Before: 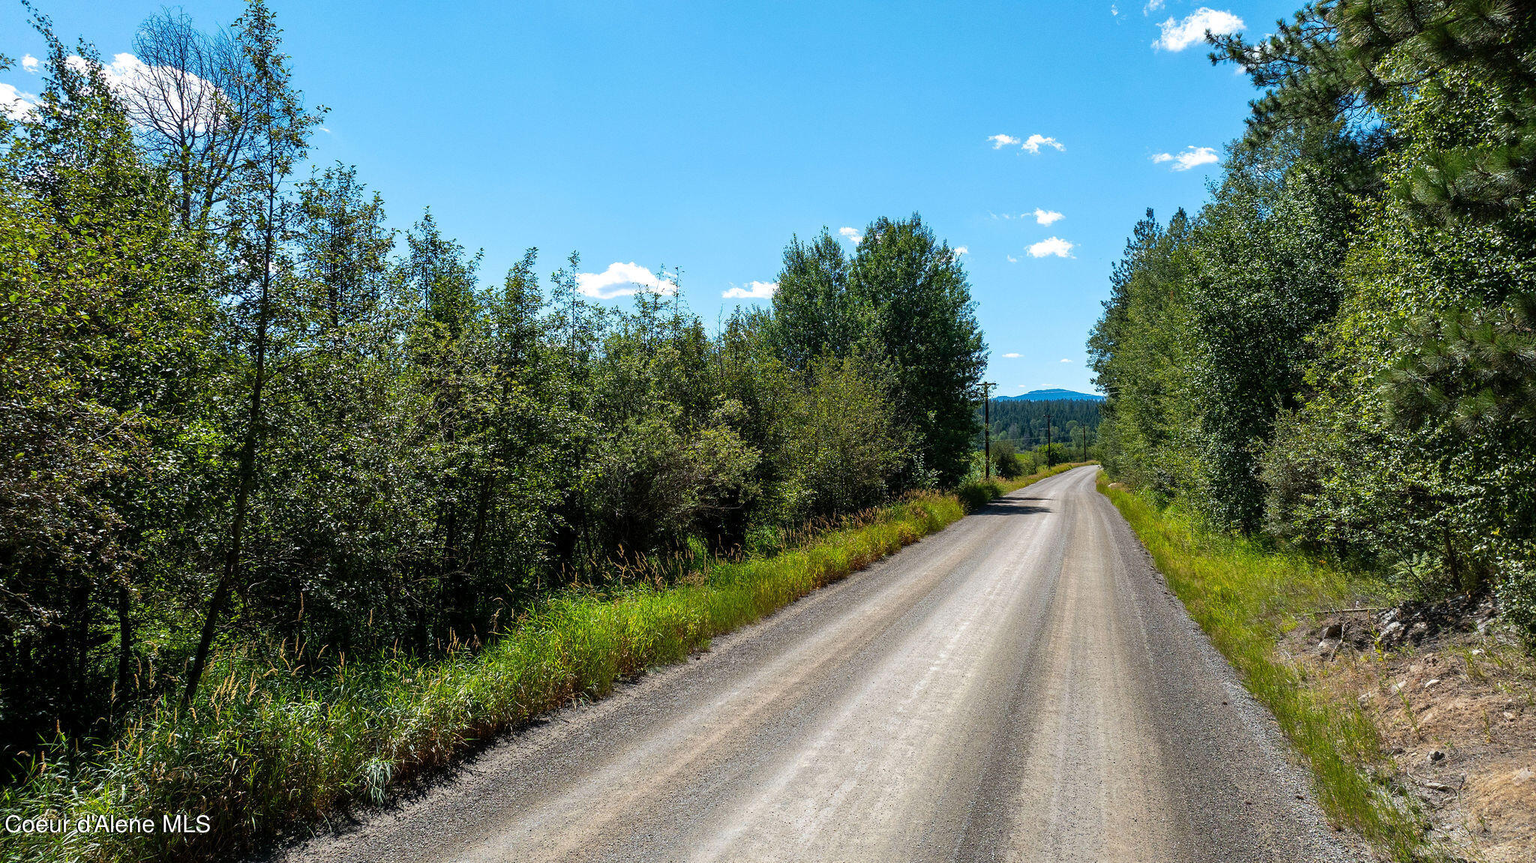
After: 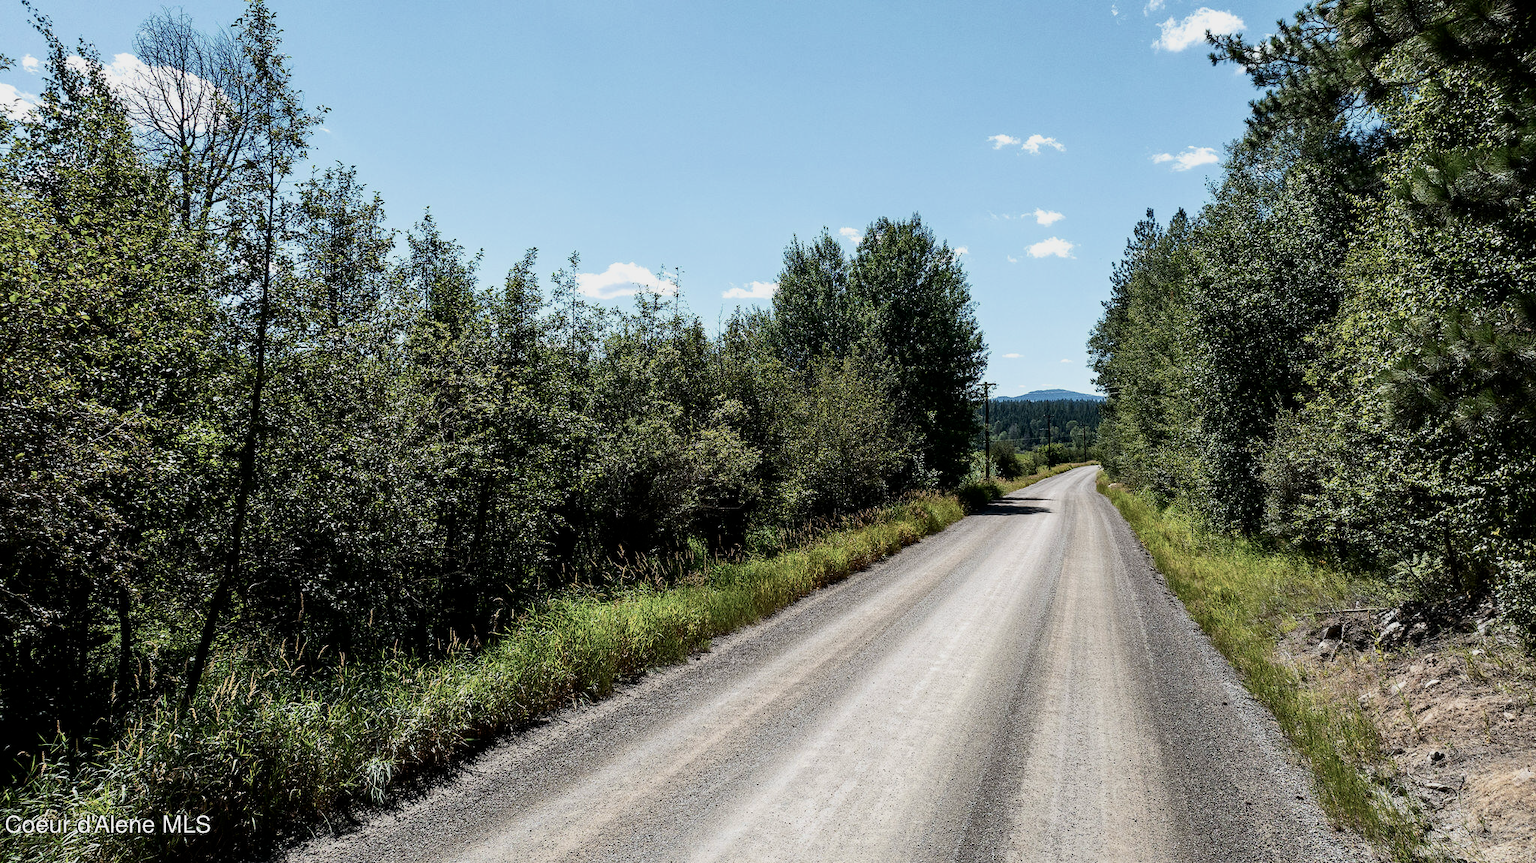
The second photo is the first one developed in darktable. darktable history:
contrast brightness saturation: contrast 0.255, saturation -0.314
filmic rgb: black relative exposure -7.99 EV, white relative exposure 3.78 EV, hardness 4.36
